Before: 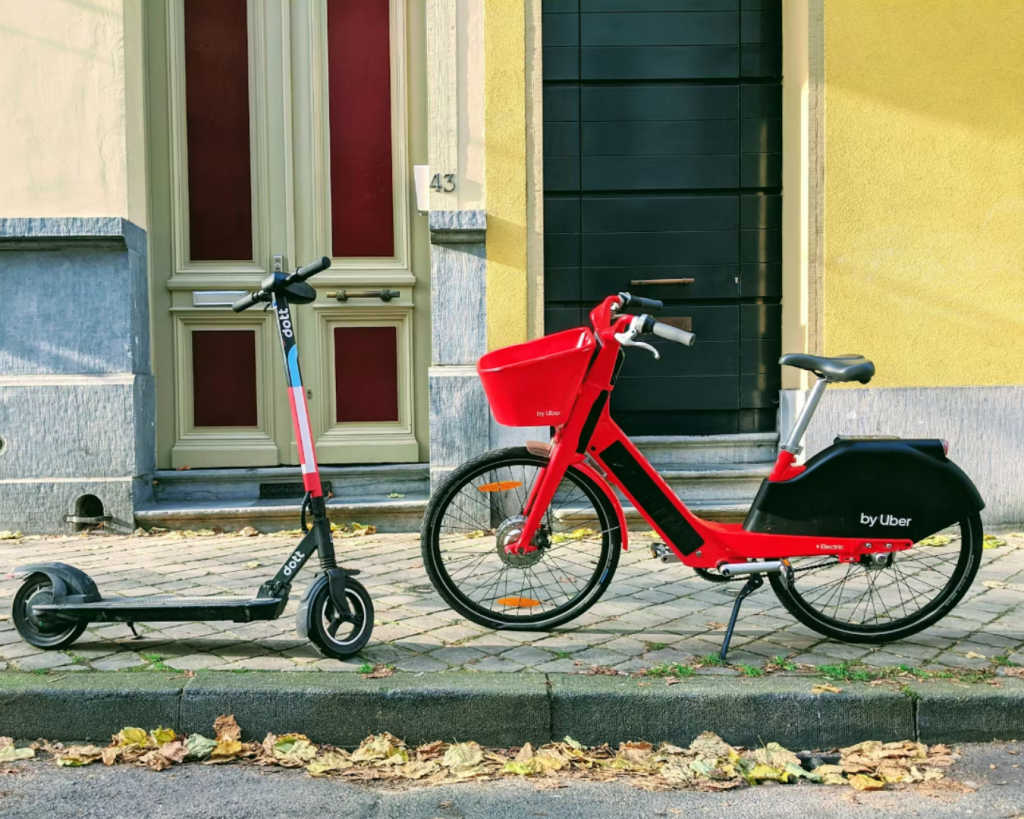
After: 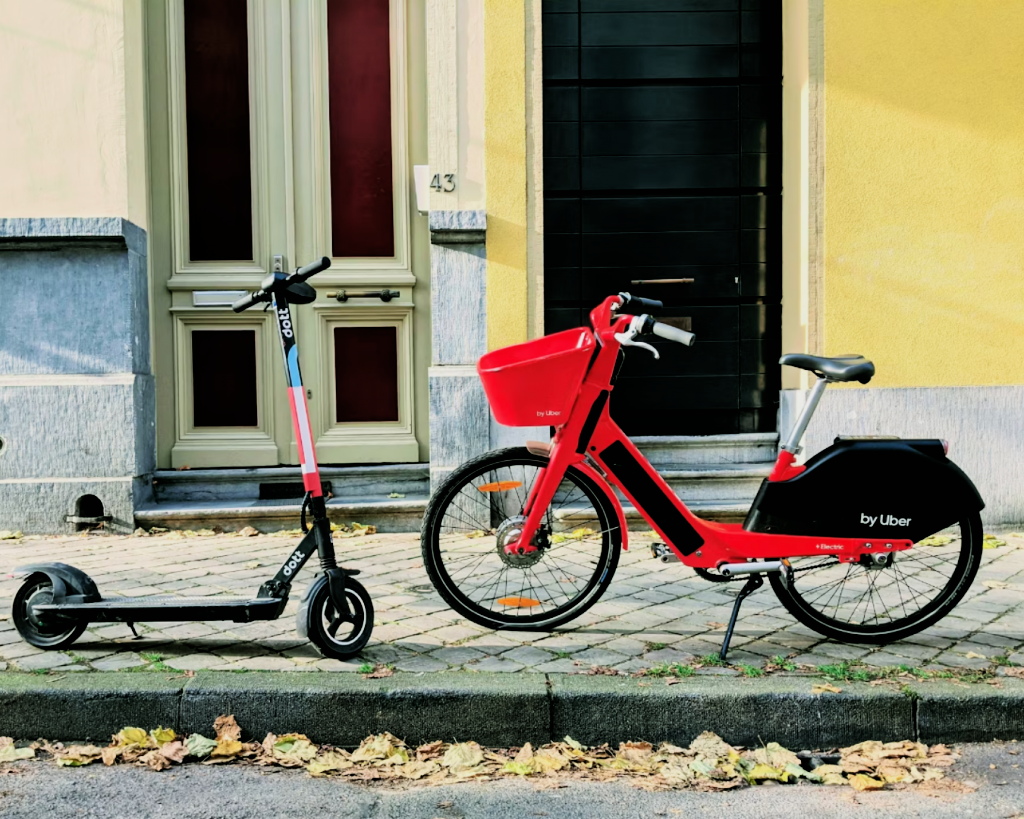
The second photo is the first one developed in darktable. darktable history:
filmic rgb: black relative exposure -5.08 EV, white relative exposure 3.99 EV, hardness 2.9, contrast 1.497
